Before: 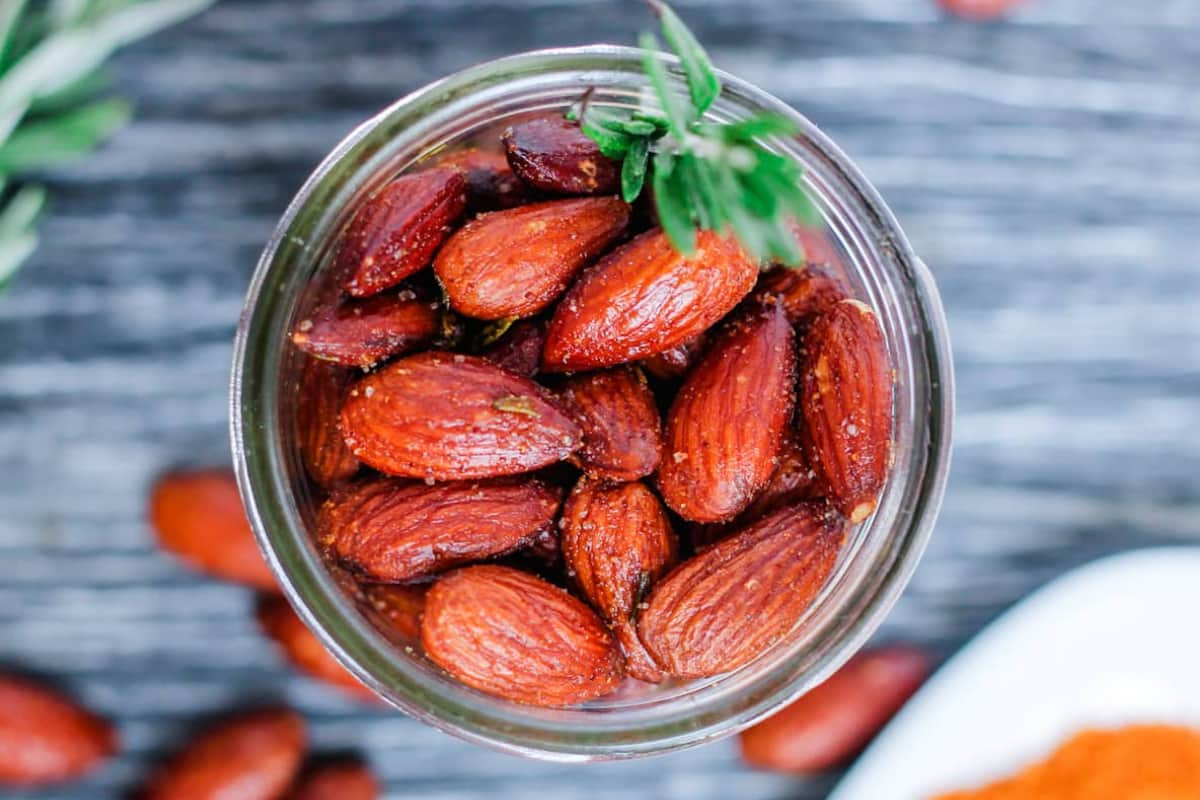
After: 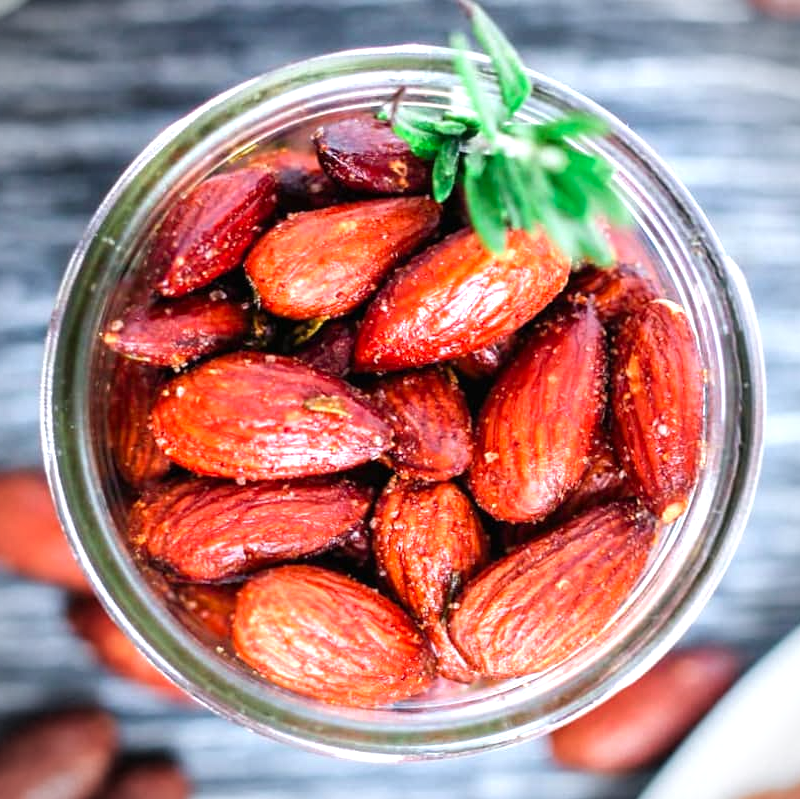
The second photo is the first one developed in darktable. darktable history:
crop and rotate: left 15.754%, right 17.579%
vignetting: on, module defaults
levels: levels [0, 0.394, 0.787]
